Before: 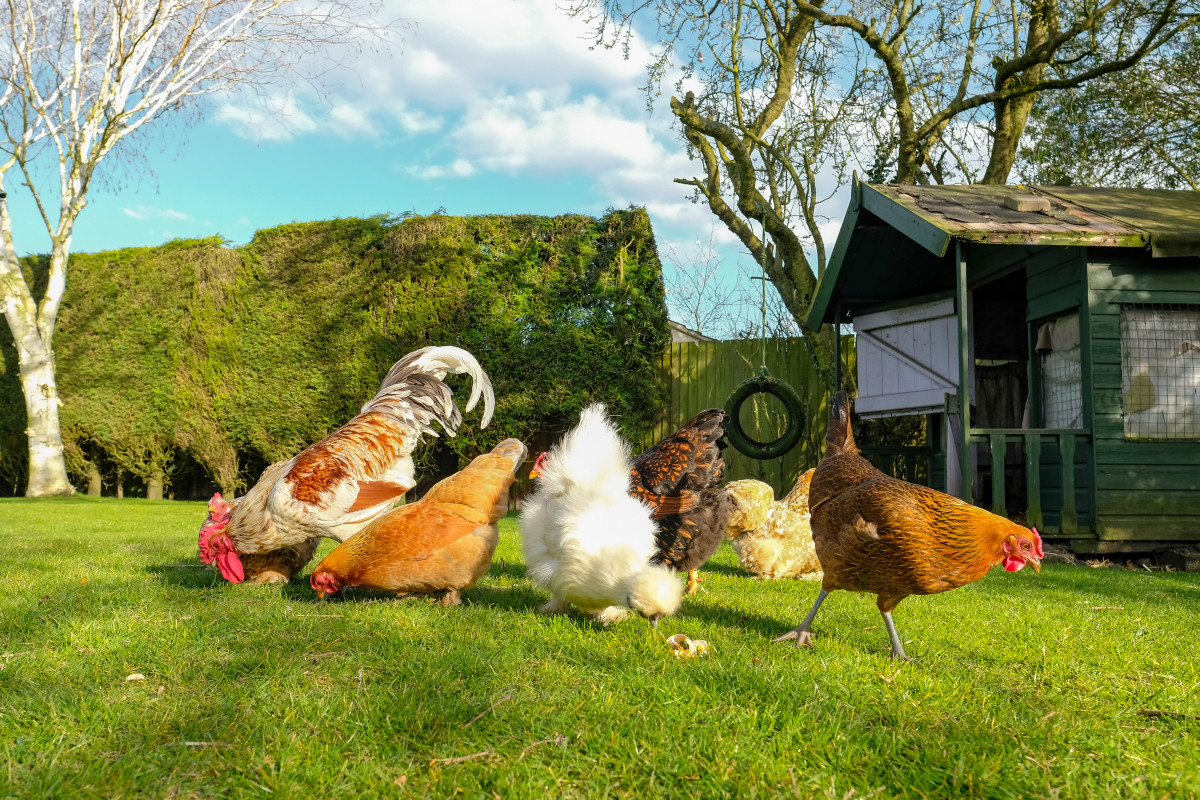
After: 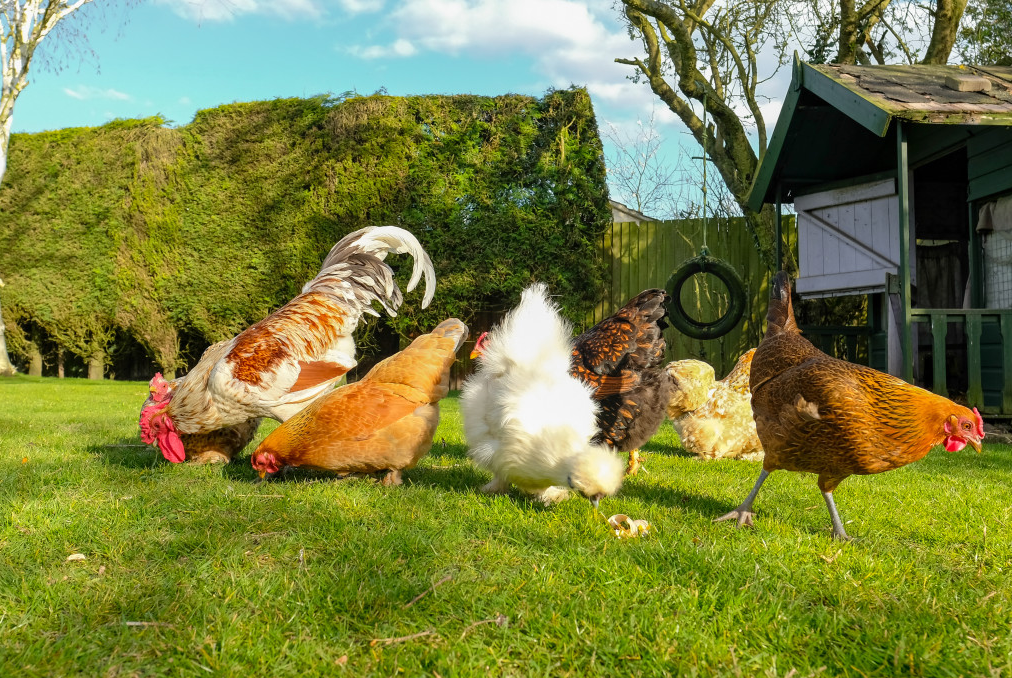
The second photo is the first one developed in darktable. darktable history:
crop and rotate: left 4.942%, top 15.18%, right 10.702%
